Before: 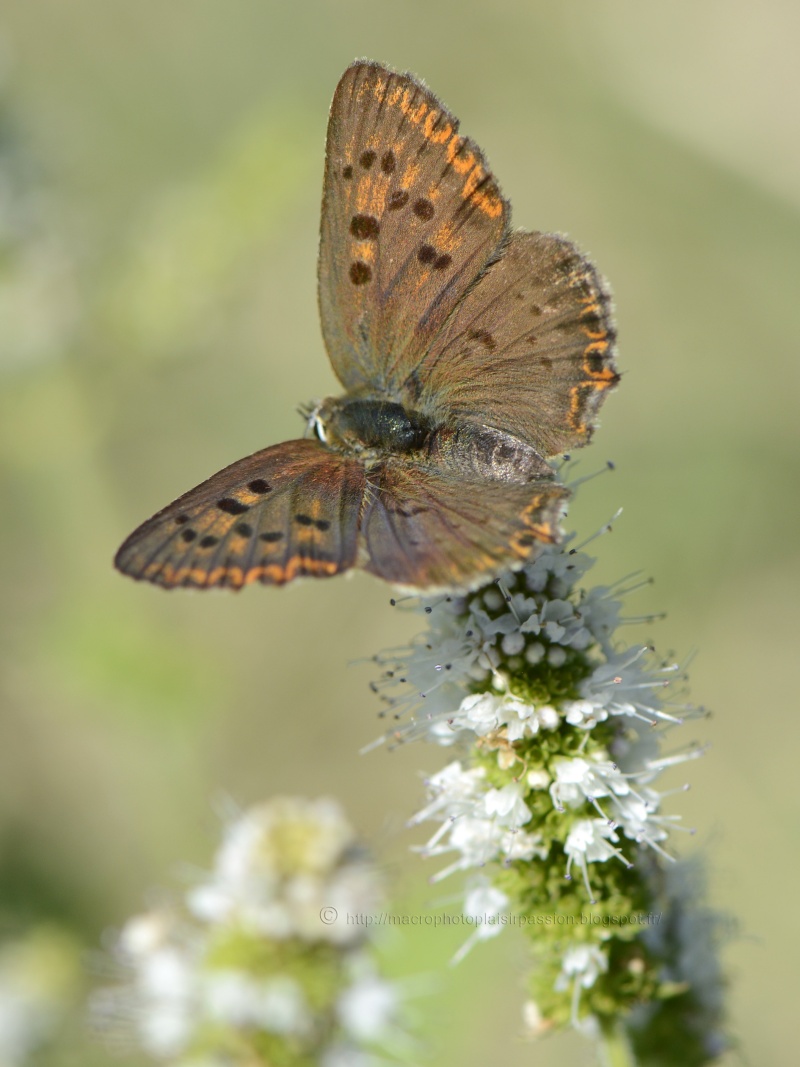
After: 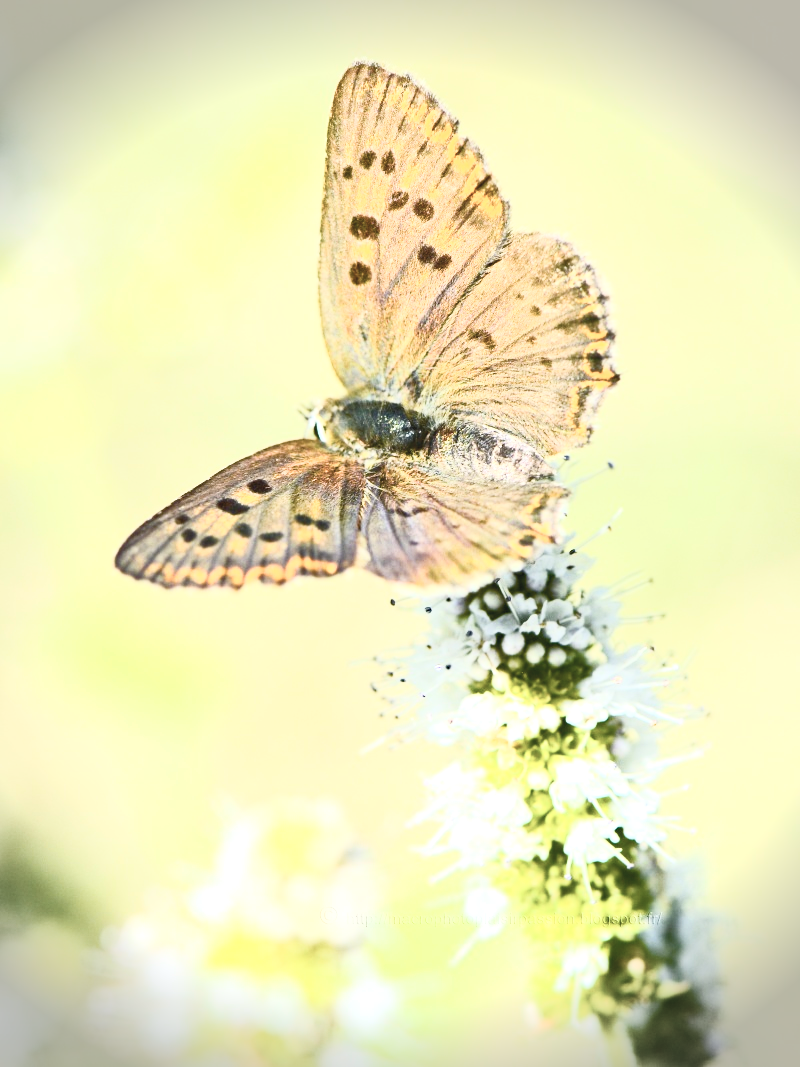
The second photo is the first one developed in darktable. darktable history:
contrast brightness saturation: contrast 0.58, brightness 0.568, saturation -0.349
vignetting: fall-off start 87.71%, fall-off radius 24.42%
color balance rgb: shadows lift › chroma 2.018%, shadows lift › hue 220.31°, perceptual saturation grading › global saturation 40.689%, perceptual saturation grading › highlights -25.659%, perceptual saturation grading › mid-tones 34.905%, perceptual saturation grading › shadows 34.59%
exposure: black level correction 0, exposure 0.948 EV, compensate highlight preservation false
haze removal: compatibility mode true, adaptive false
